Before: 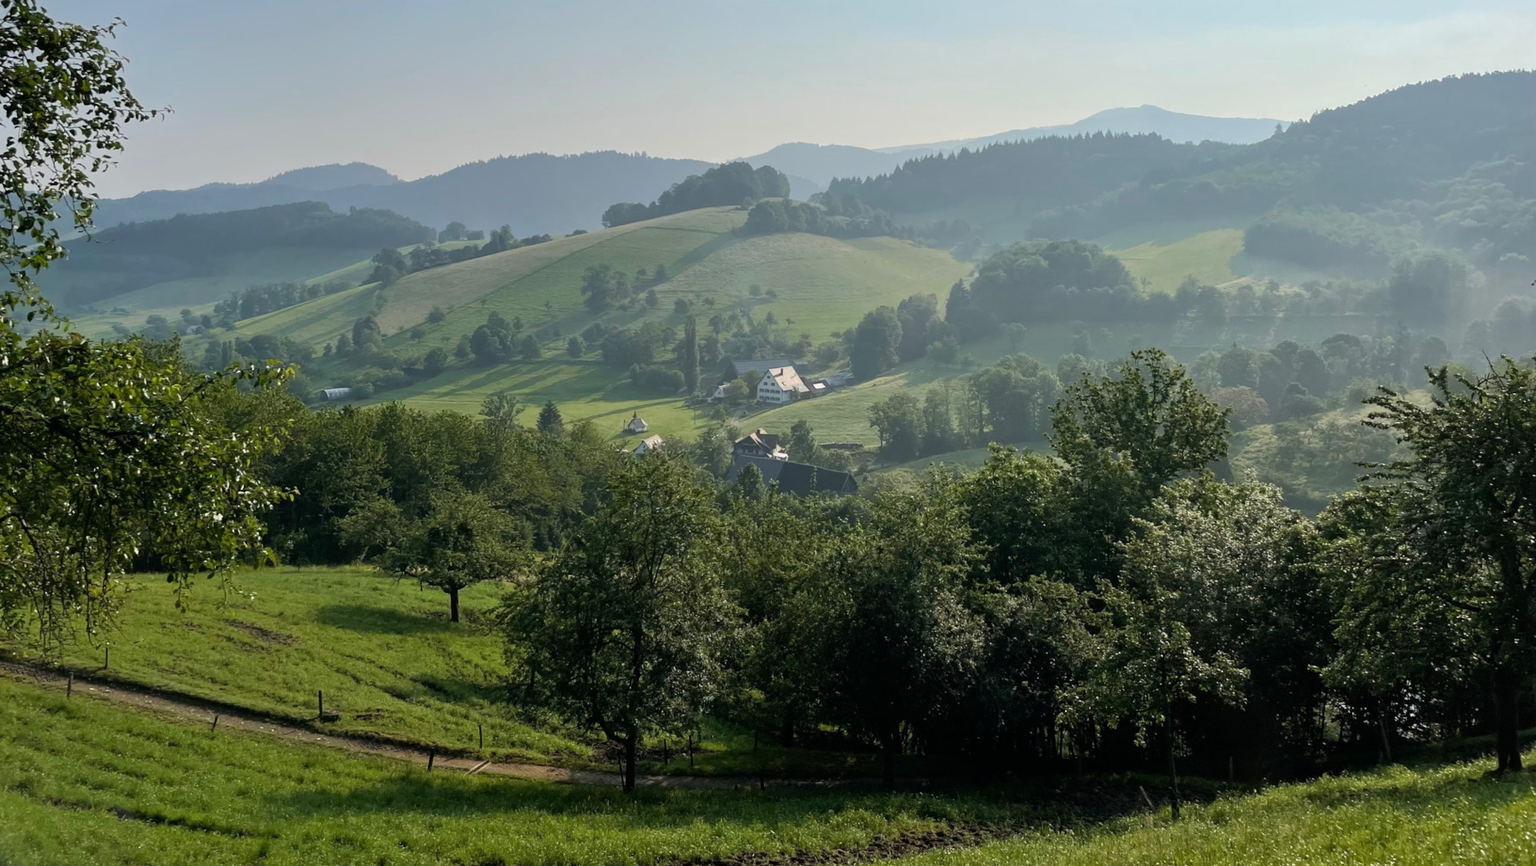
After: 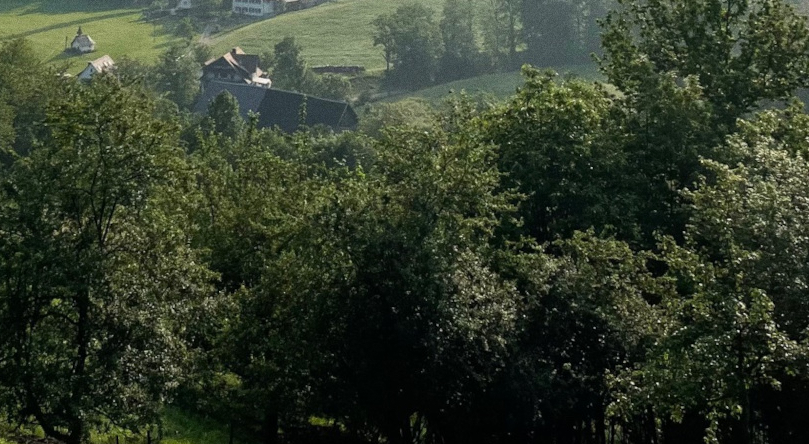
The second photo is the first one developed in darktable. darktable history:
crop: left 37.221%, top 45.169%, right 20.63%, bottom 13.777%
grain: coarseness 0.09 ISO
